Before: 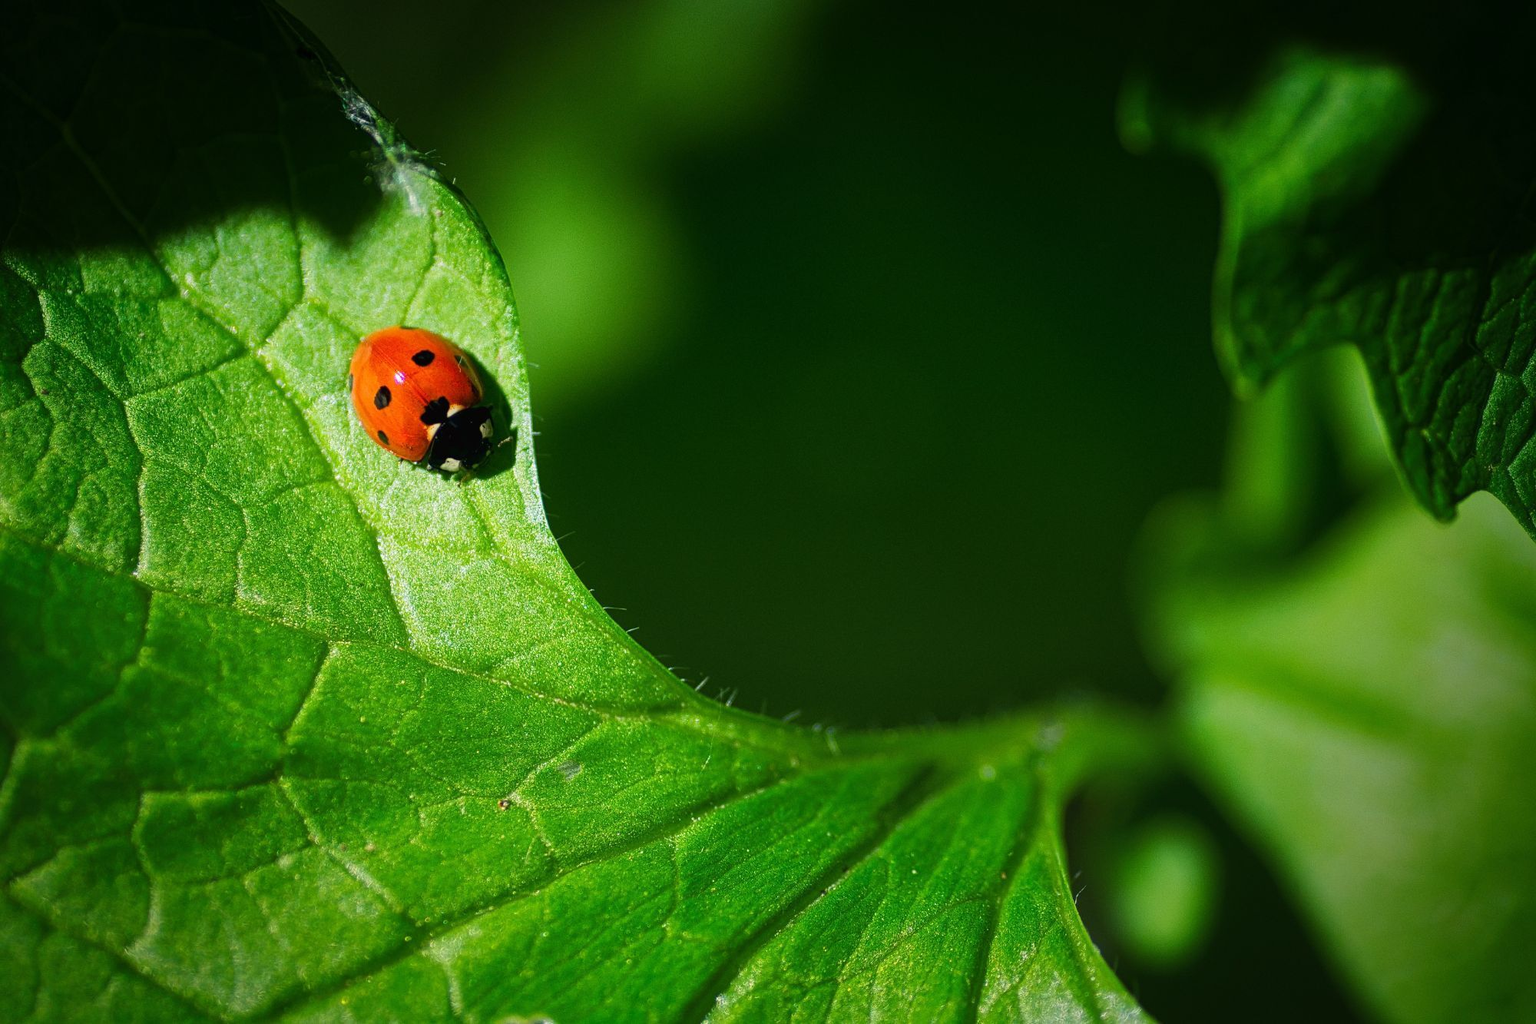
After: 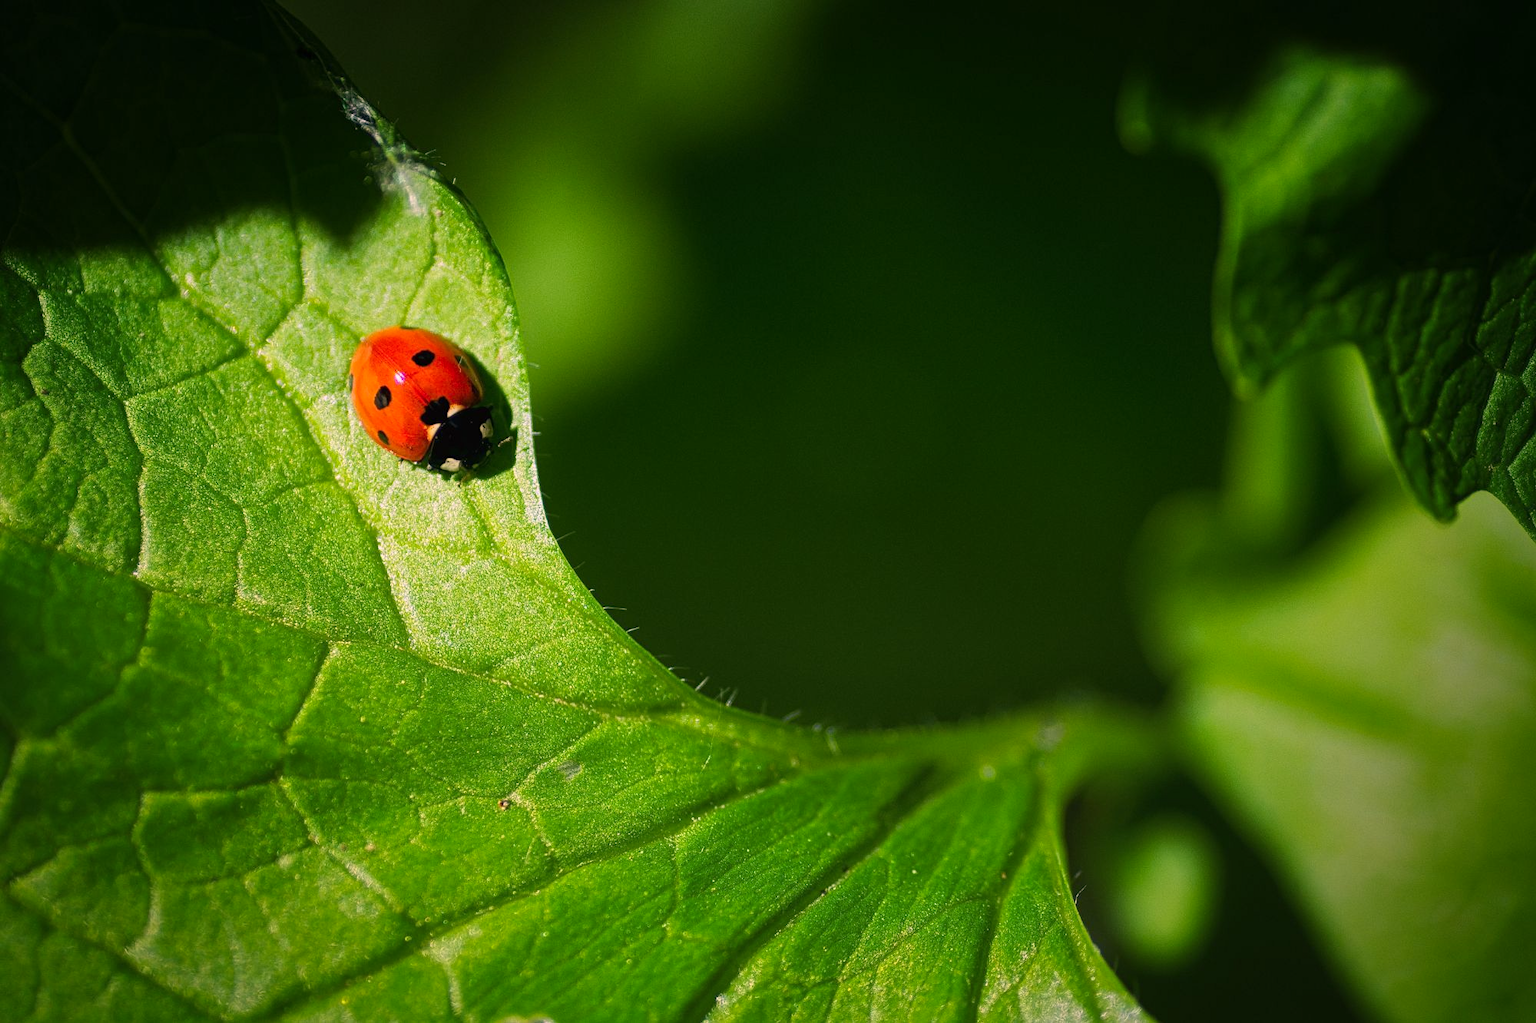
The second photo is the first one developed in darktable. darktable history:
exposure: compensate highlight preservation false
color correction: highlights a* 14.52, highlights b* 4.84
